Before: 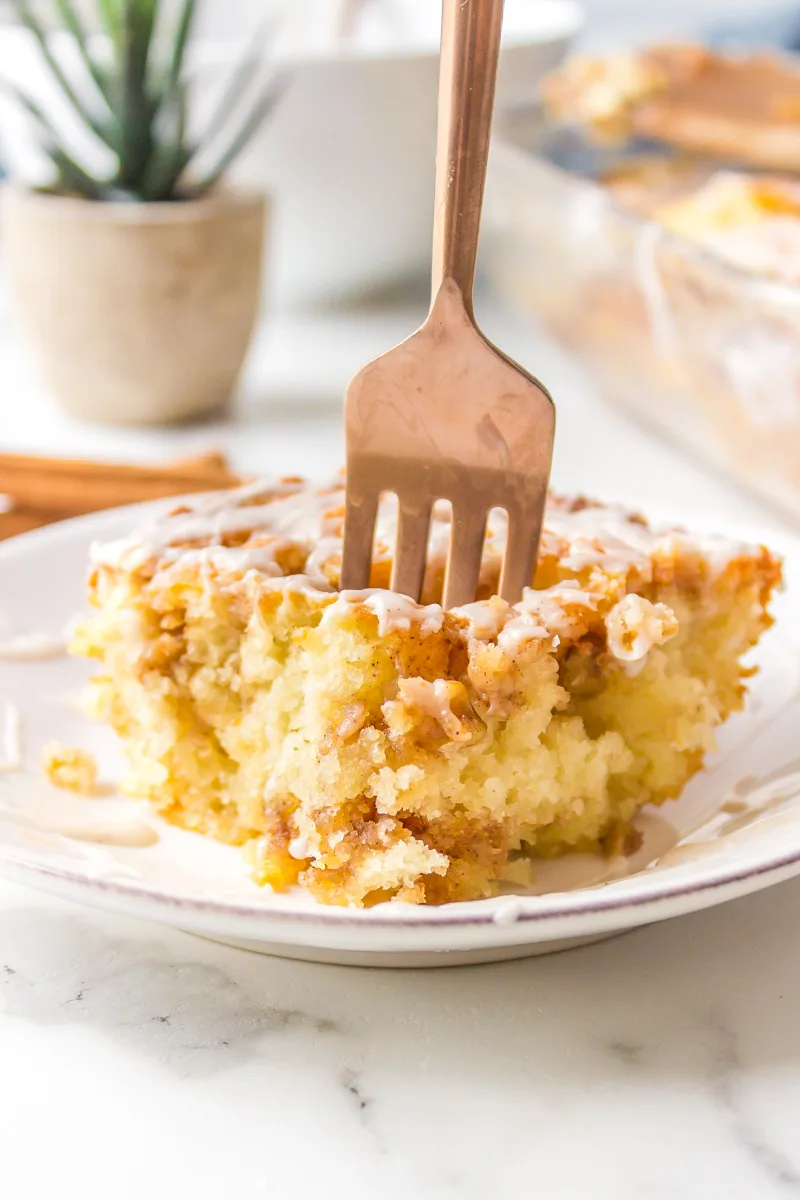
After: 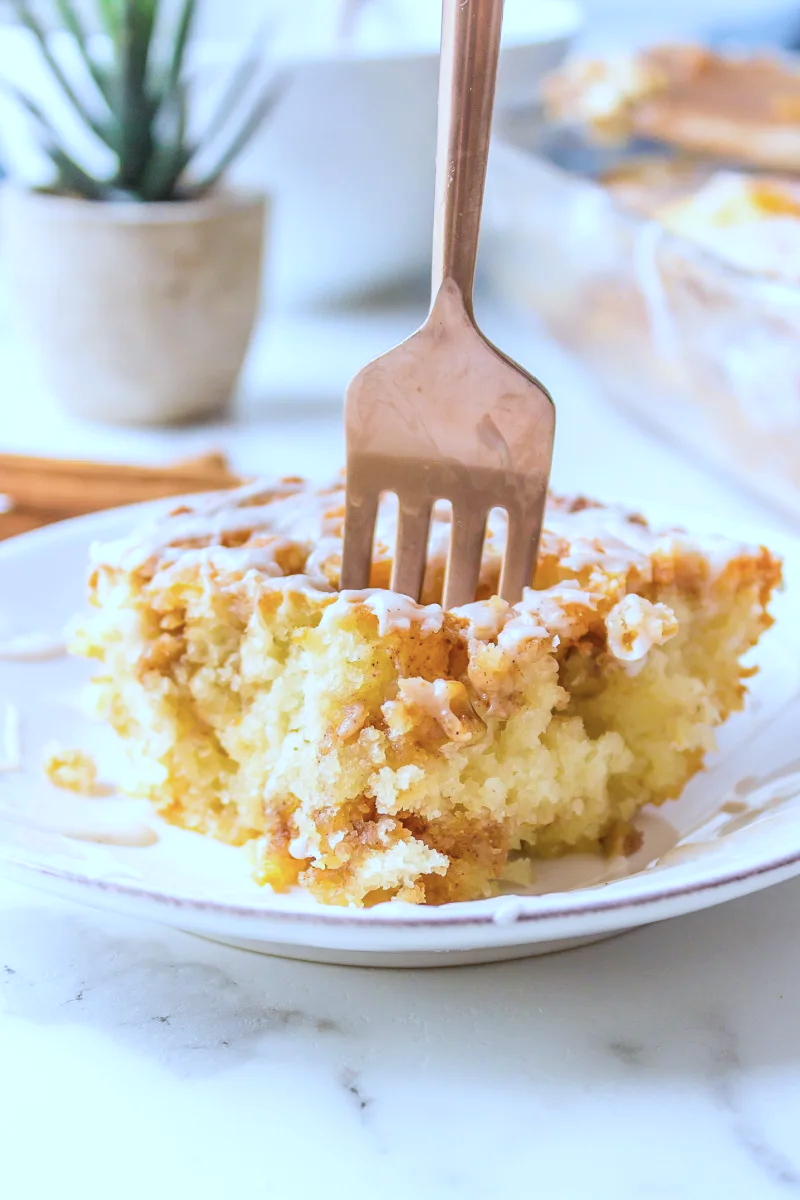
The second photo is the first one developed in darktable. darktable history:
color calibration: gray › normalize channels true, illuminant custom, x 0.389, y 0.387, temperature 3845.54 K, gamut compression 0.005
